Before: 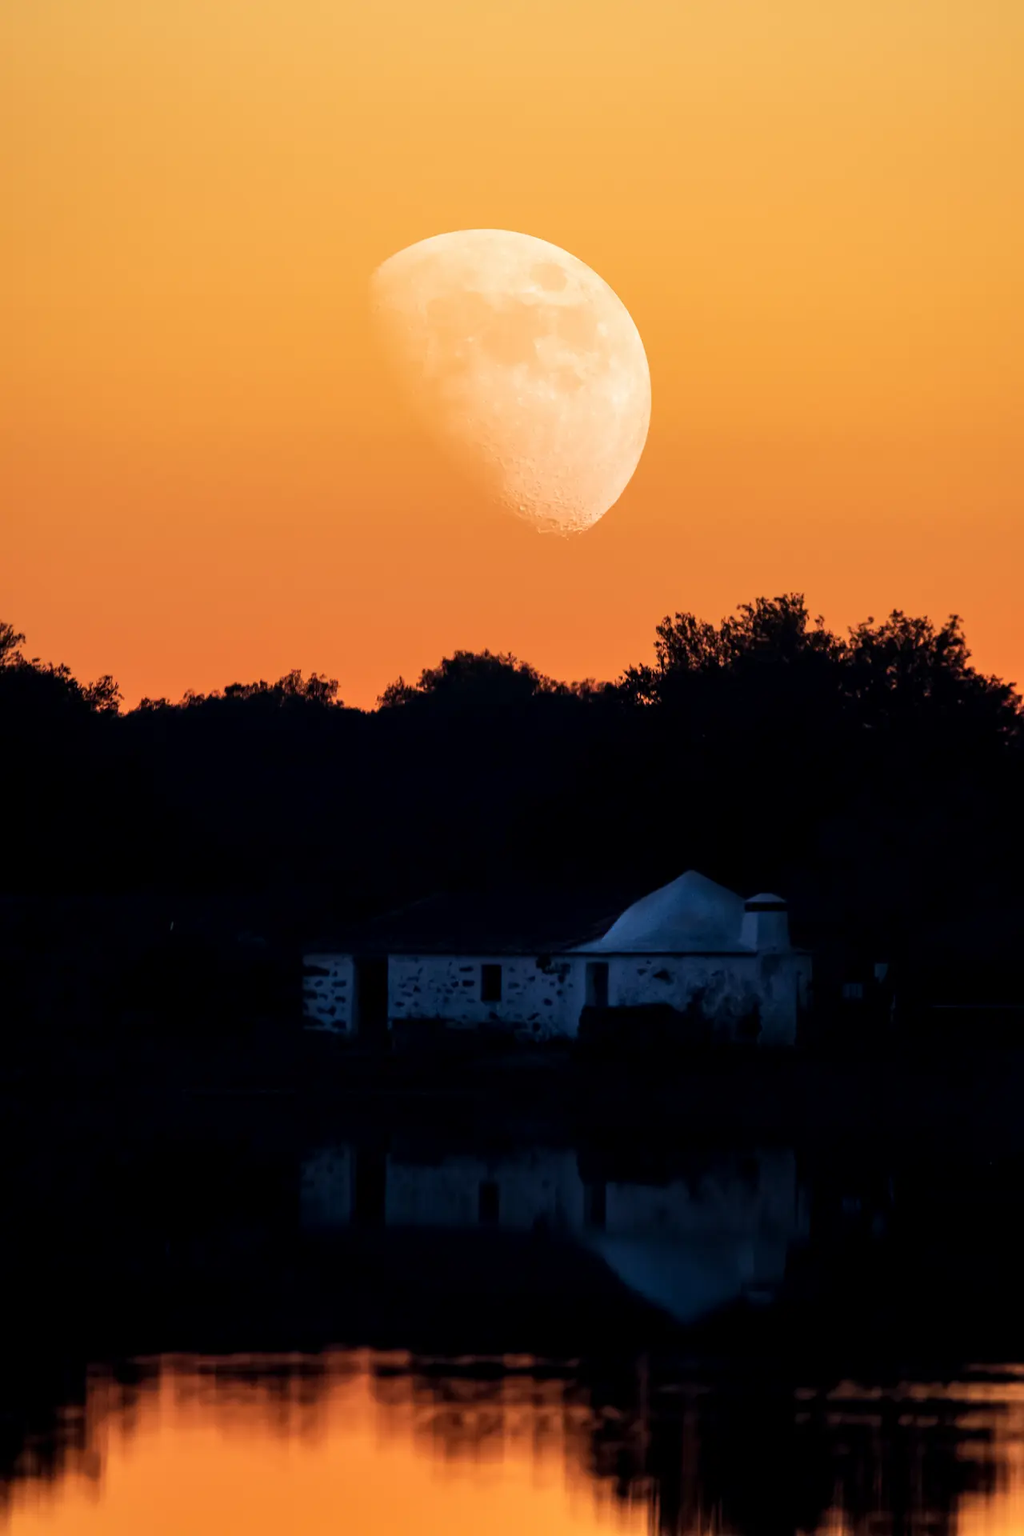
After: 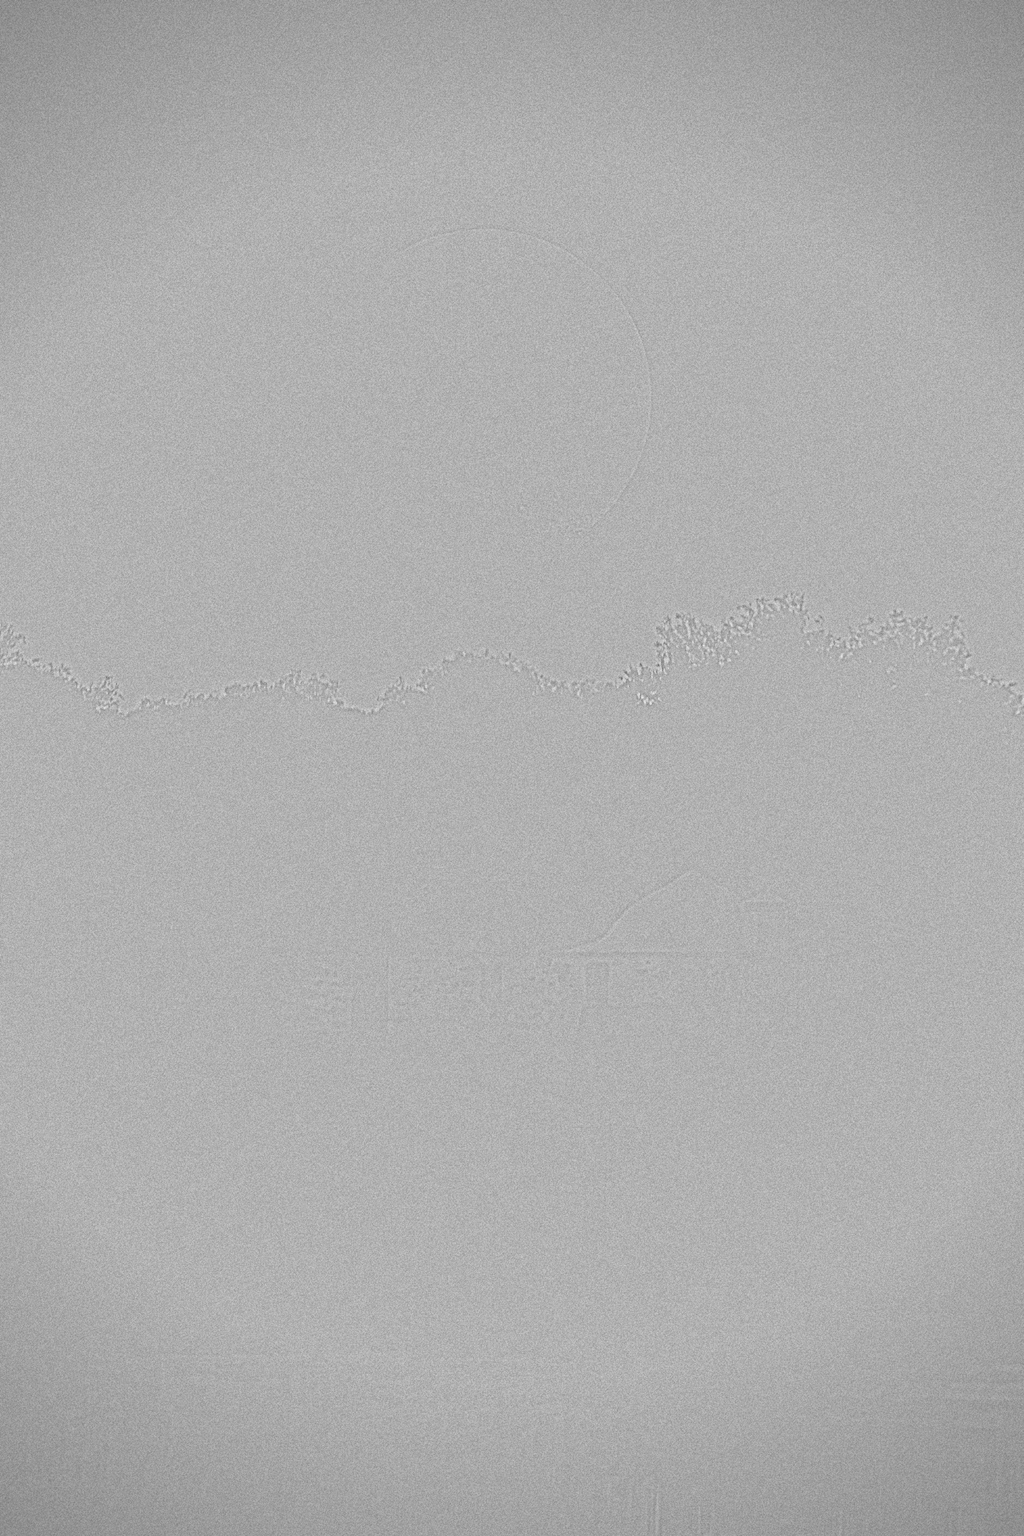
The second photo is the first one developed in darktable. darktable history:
grain: coarseness 9.38 ISO, strength 34.99%, mid-tones bias 0%
highpass: sharpness 9.84%, contrast boost 9.94%
contrast brightness saturation: contrast 0.43, brightness 0.56, saturation -0.19
vignetting: fall-off start 79.88%
